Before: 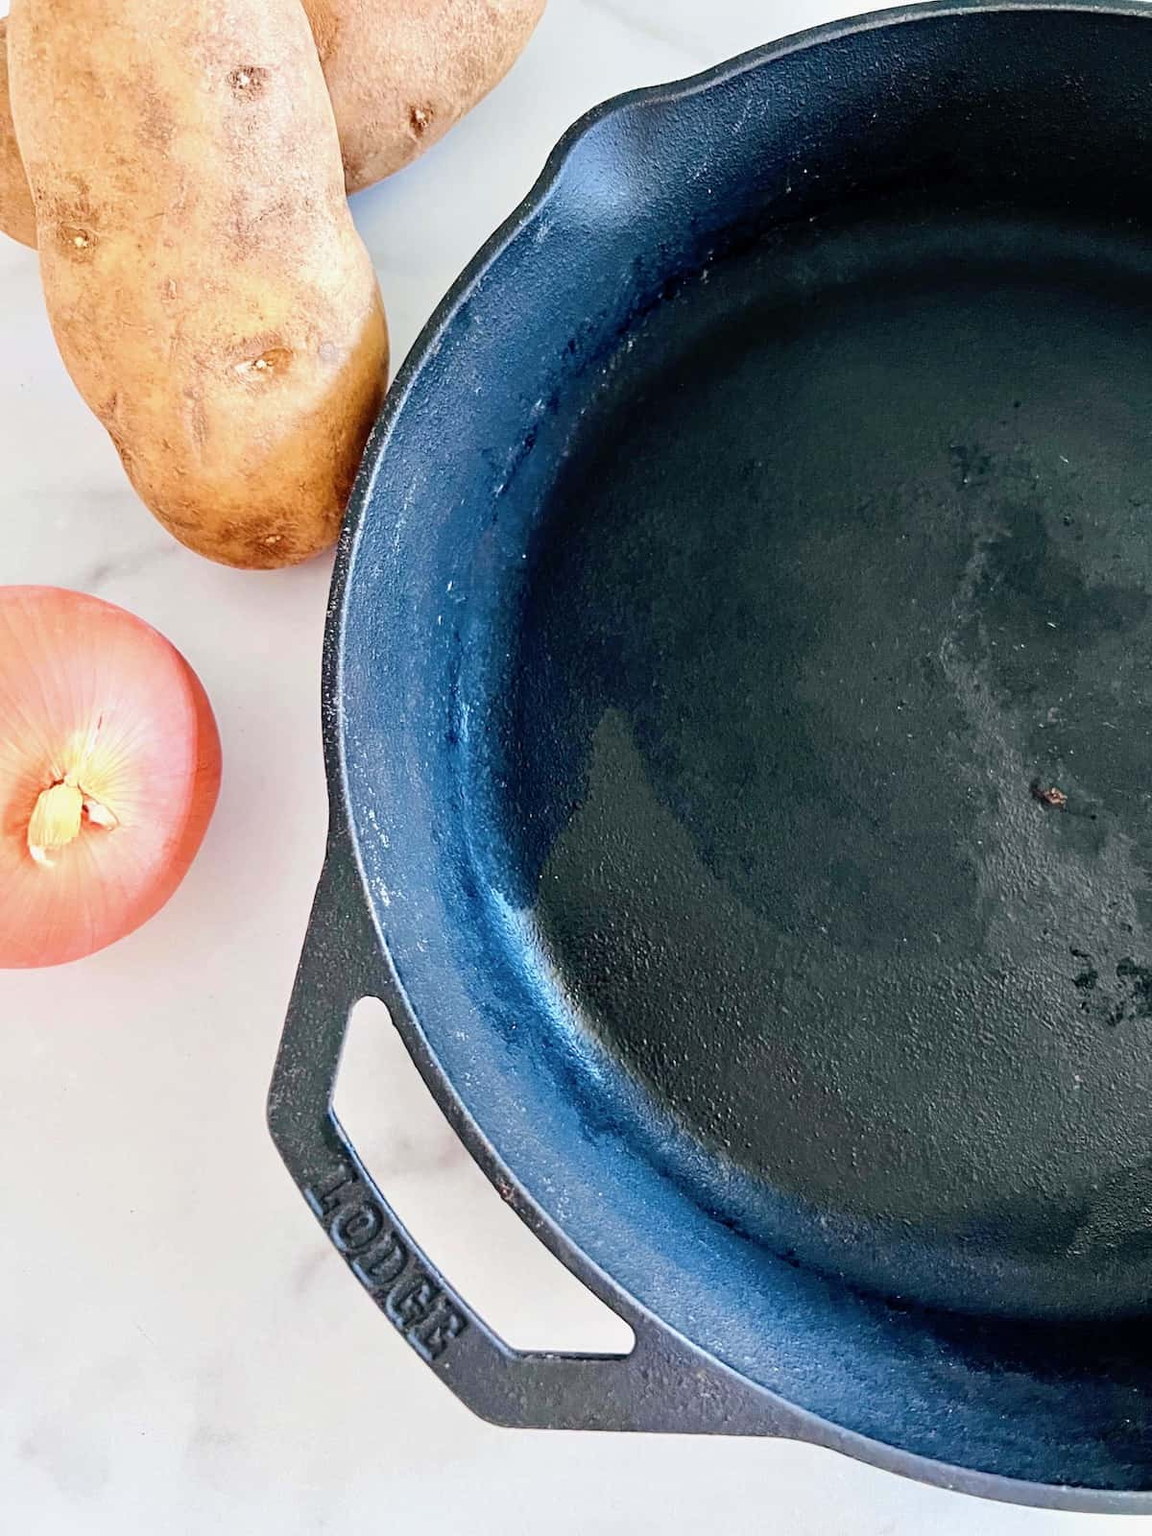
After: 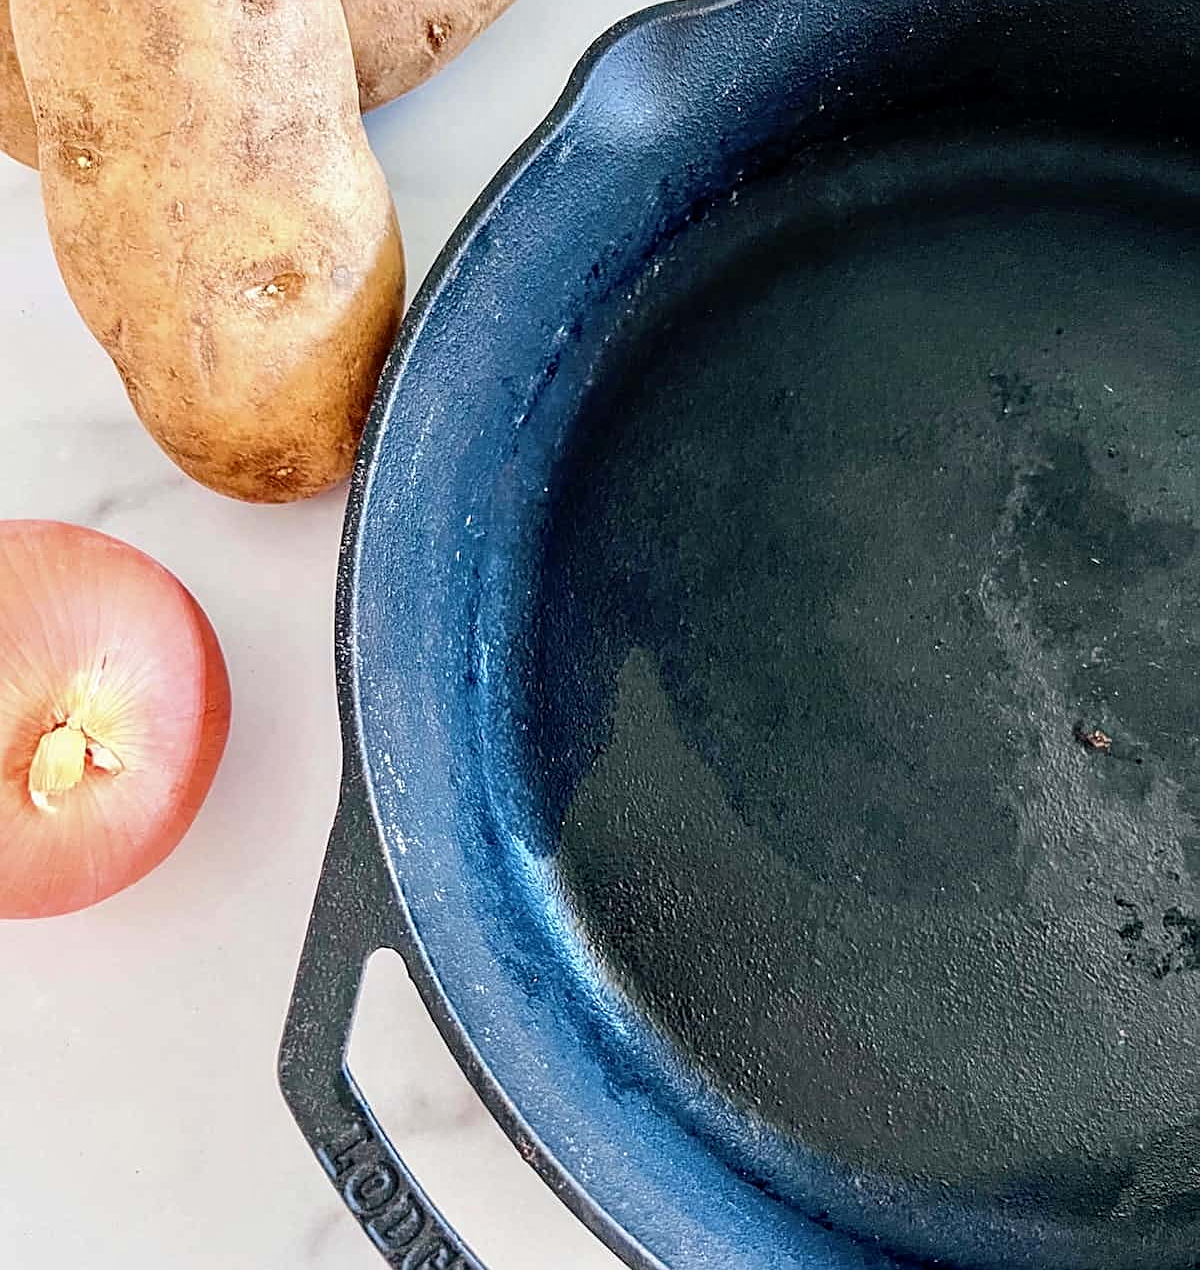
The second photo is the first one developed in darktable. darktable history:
local contrast: on, module defaults
sharpen: on, module defaults
crop and rotate: top 5.667%, bottom 14.937%
